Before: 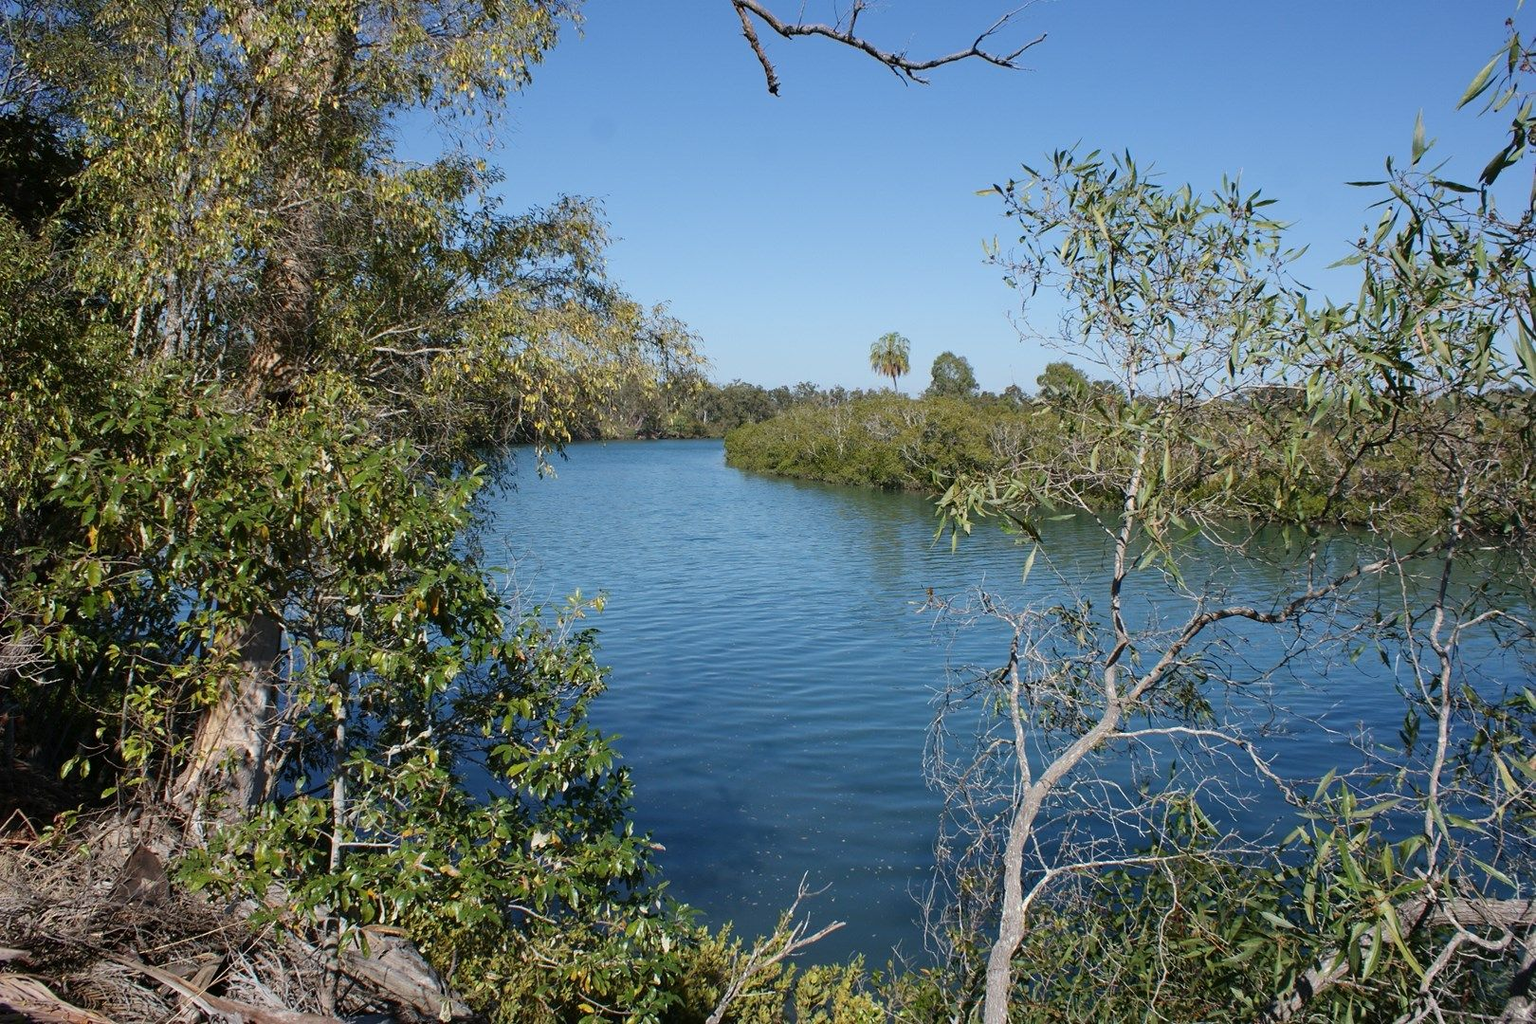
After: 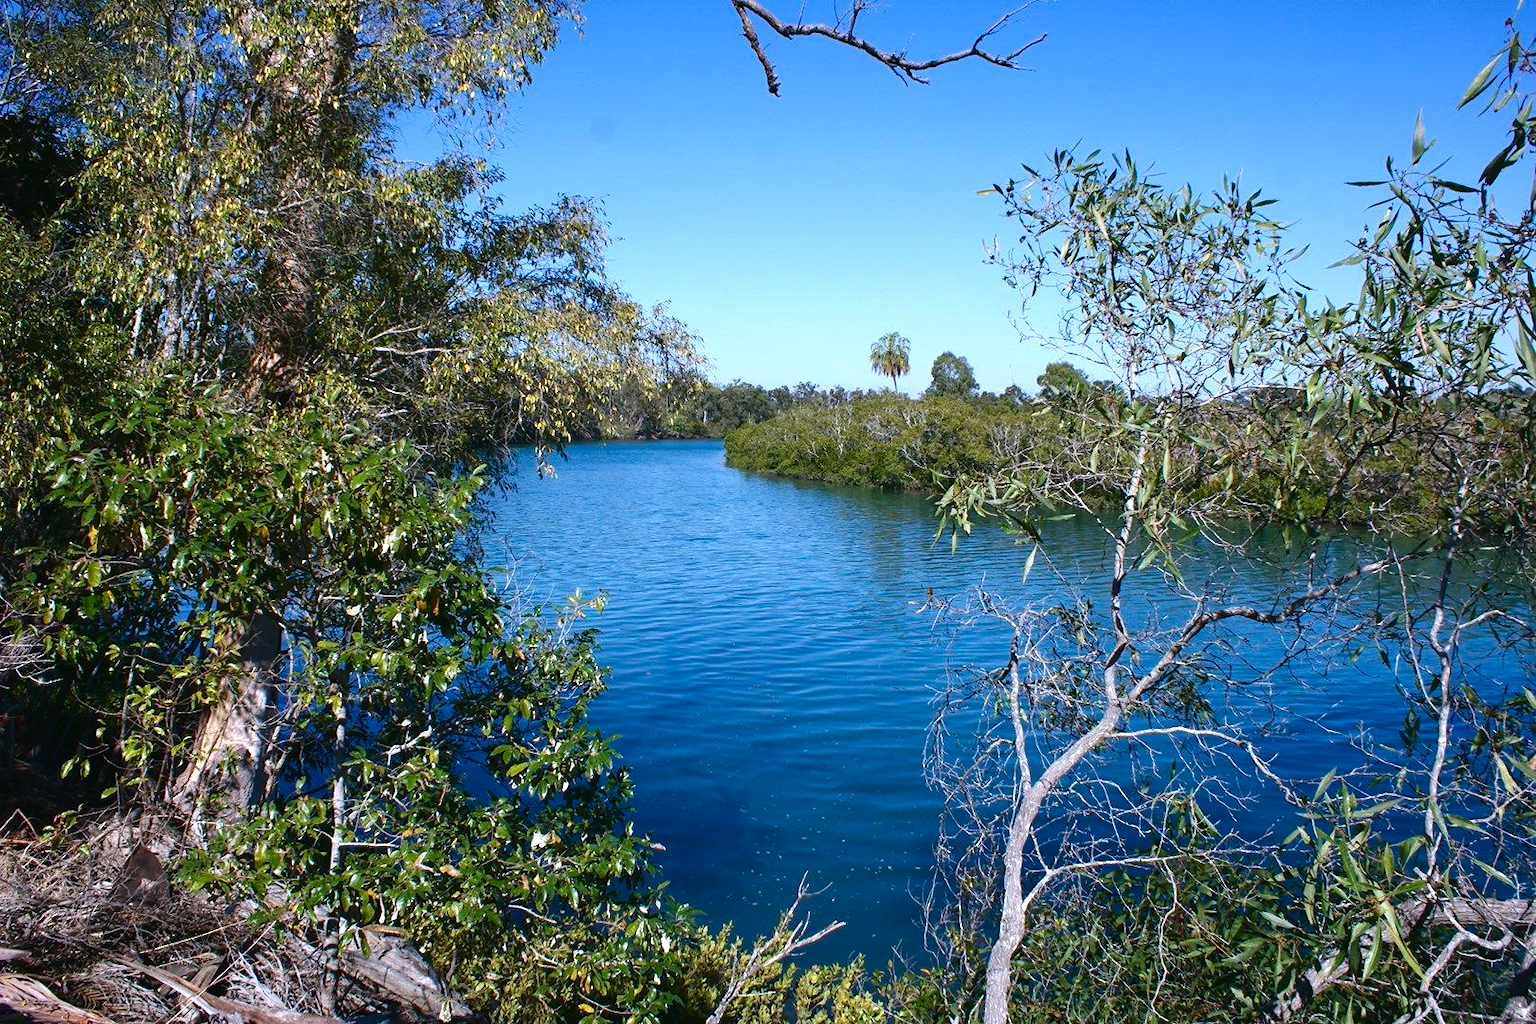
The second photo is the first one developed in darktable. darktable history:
color balance rgb: shadows lift › chroma 1%, shadows lift › hue 217.2°, power › hue 310.8°, highlights gain › chroma 1%, highlights gain › hue 54°, global offset › luminance 0.5%, global offset › hue 171.6°, perceptual saturation grading › global saturation 14.09%, perceptual saturation grading › highlights -25%, perceptual saturation grading › shadows 30%, perceptual brilliance grading › highlights 13.42%, perceptual brilliance grading › mid-tones 8.05%, perceptual brilliance grading › shadows -17.45%, global vibrance 25%
color calibration: illuminant as shot in camera, x 0.37, y 0.382, temperature 4313.32 K
exposure: exposure 0.207 EV, compensate highlight preservation false
contrast brightness saturation: brightness -0.09
